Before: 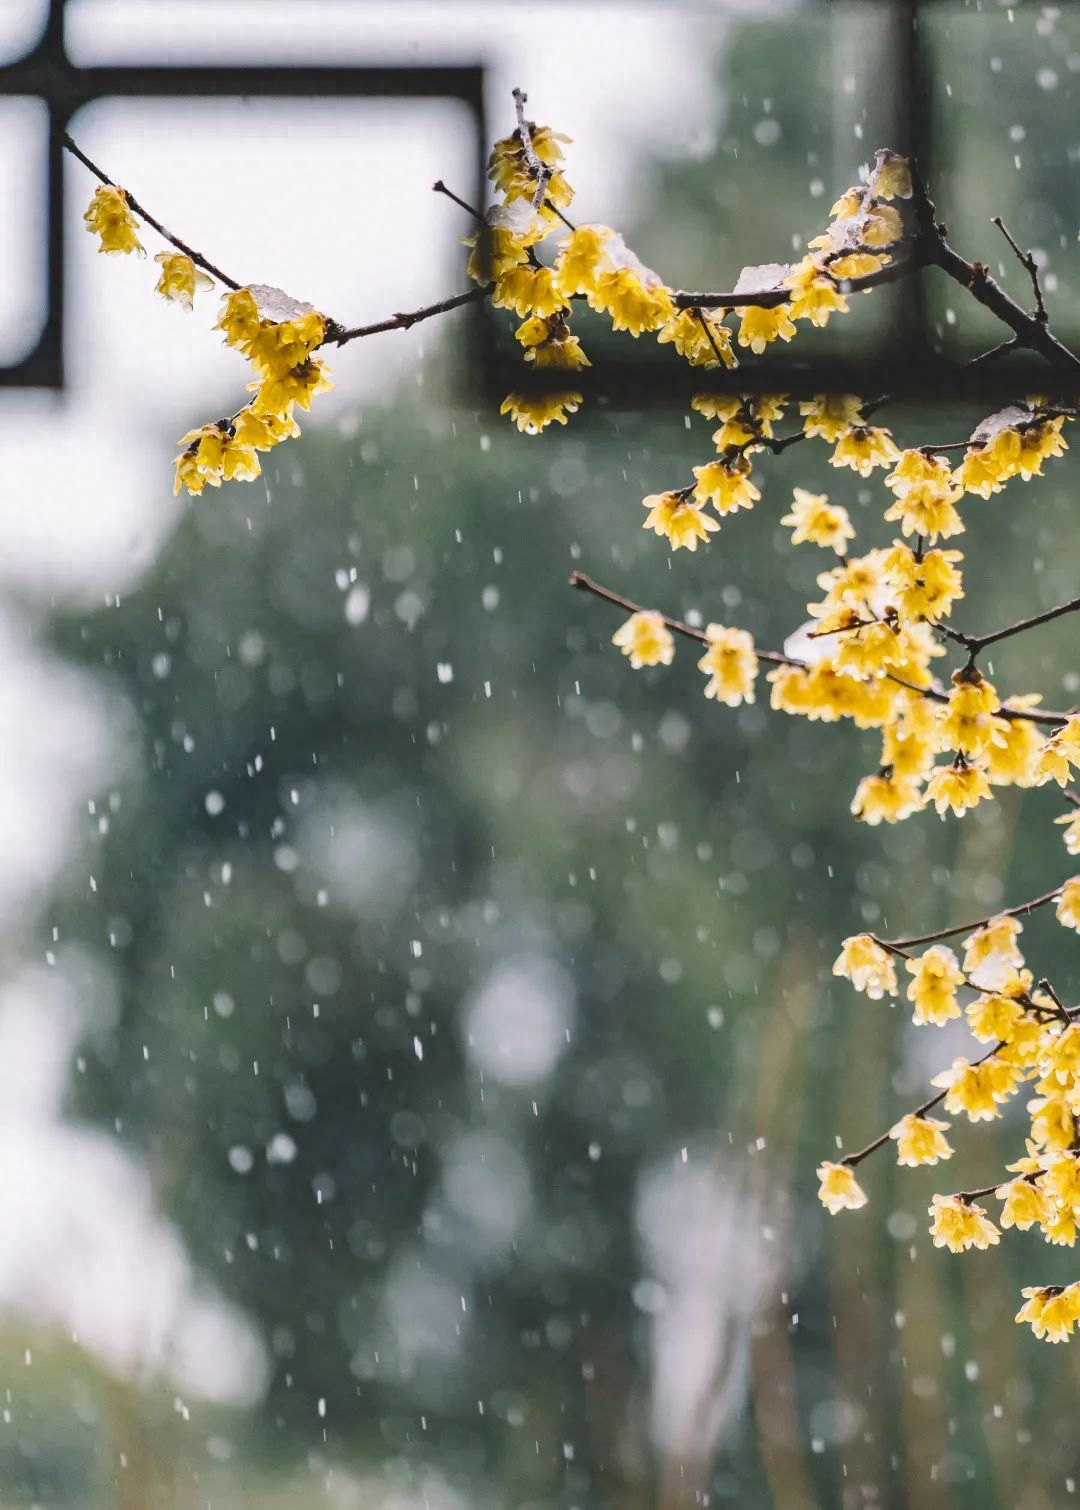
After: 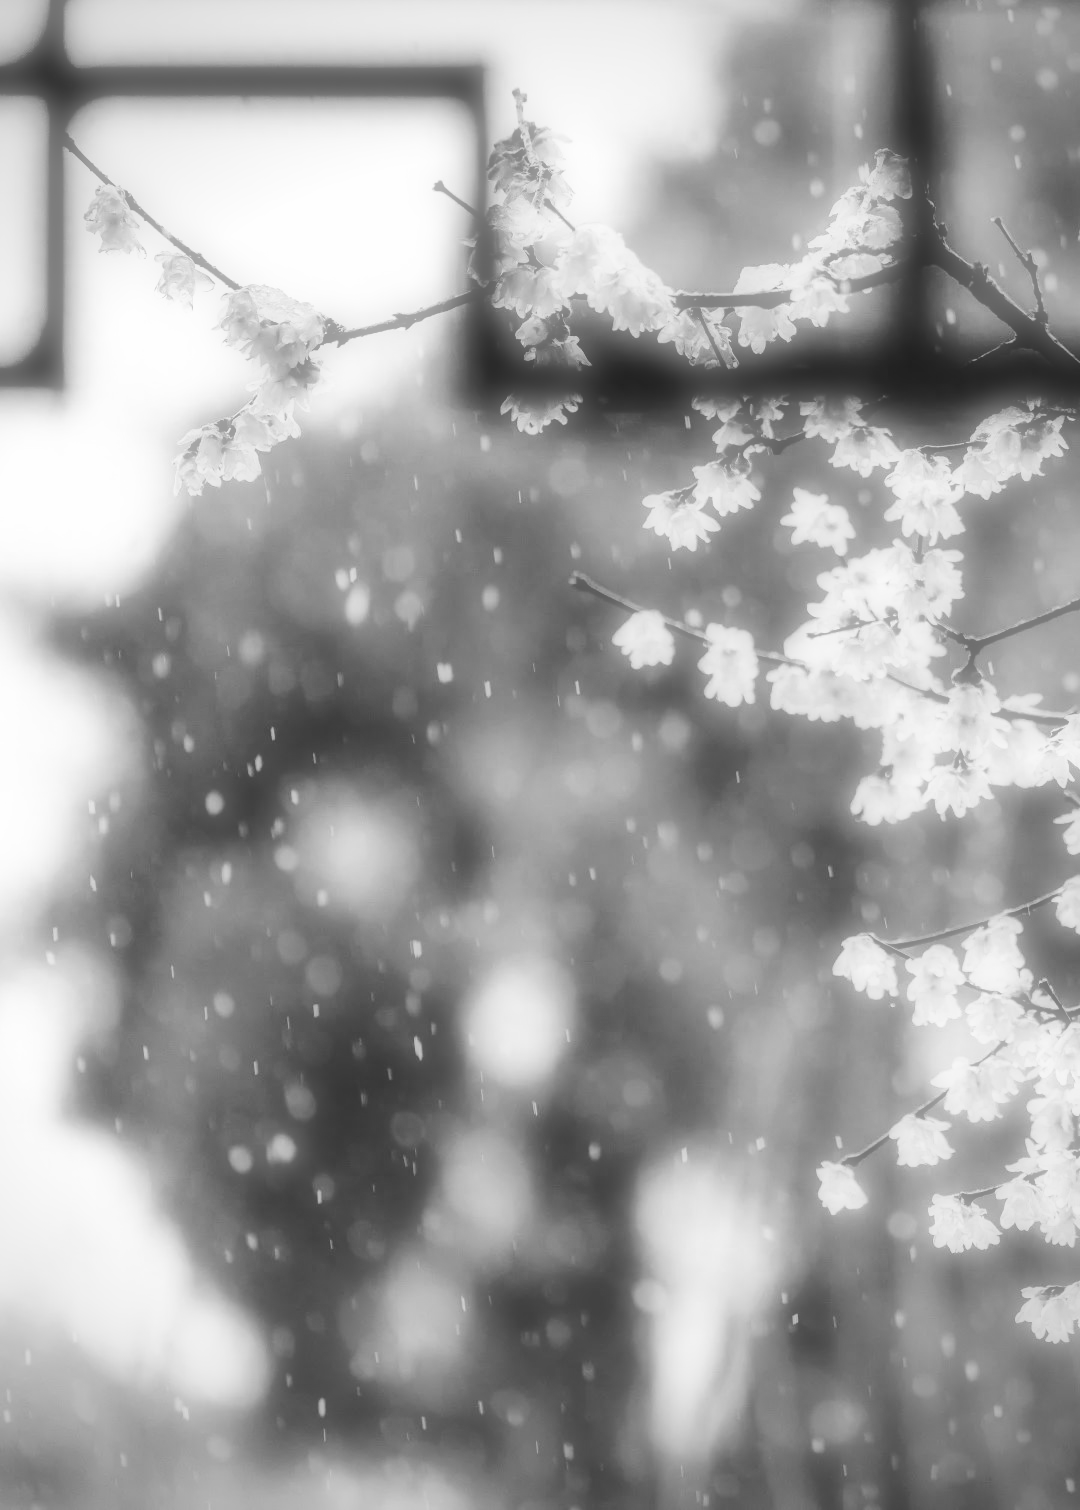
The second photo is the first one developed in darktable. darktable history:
tone curve: curves: ch0 [(0, 0) (0.003, 0.003) (0.011, 0.012) (0.025, 0.026) (0.044, 0.046) (0.069, 0.072) (0.1, 0.104) (0.136, 0.141) (0.177, 0.185) (0.224, 0.247) (0.277, 0.335) (0.335, 0.447) (0.399, 0.539) (0.468, 0.636) (0.543, 0.723) (0.623, 0.803) (0.709, 0.873) (0.801, 0.936) (0.898, 0.978) (1, 1)], preserve colors none
soften: on, module defaults
vignetting: fall-off radius 60.92%
monochrome: on, module defaults
rgb levels: mode RGB, independent channels, levels [[0, 0.5, 1], [0, 0.521, 1], [0, 0.536, 1]]
